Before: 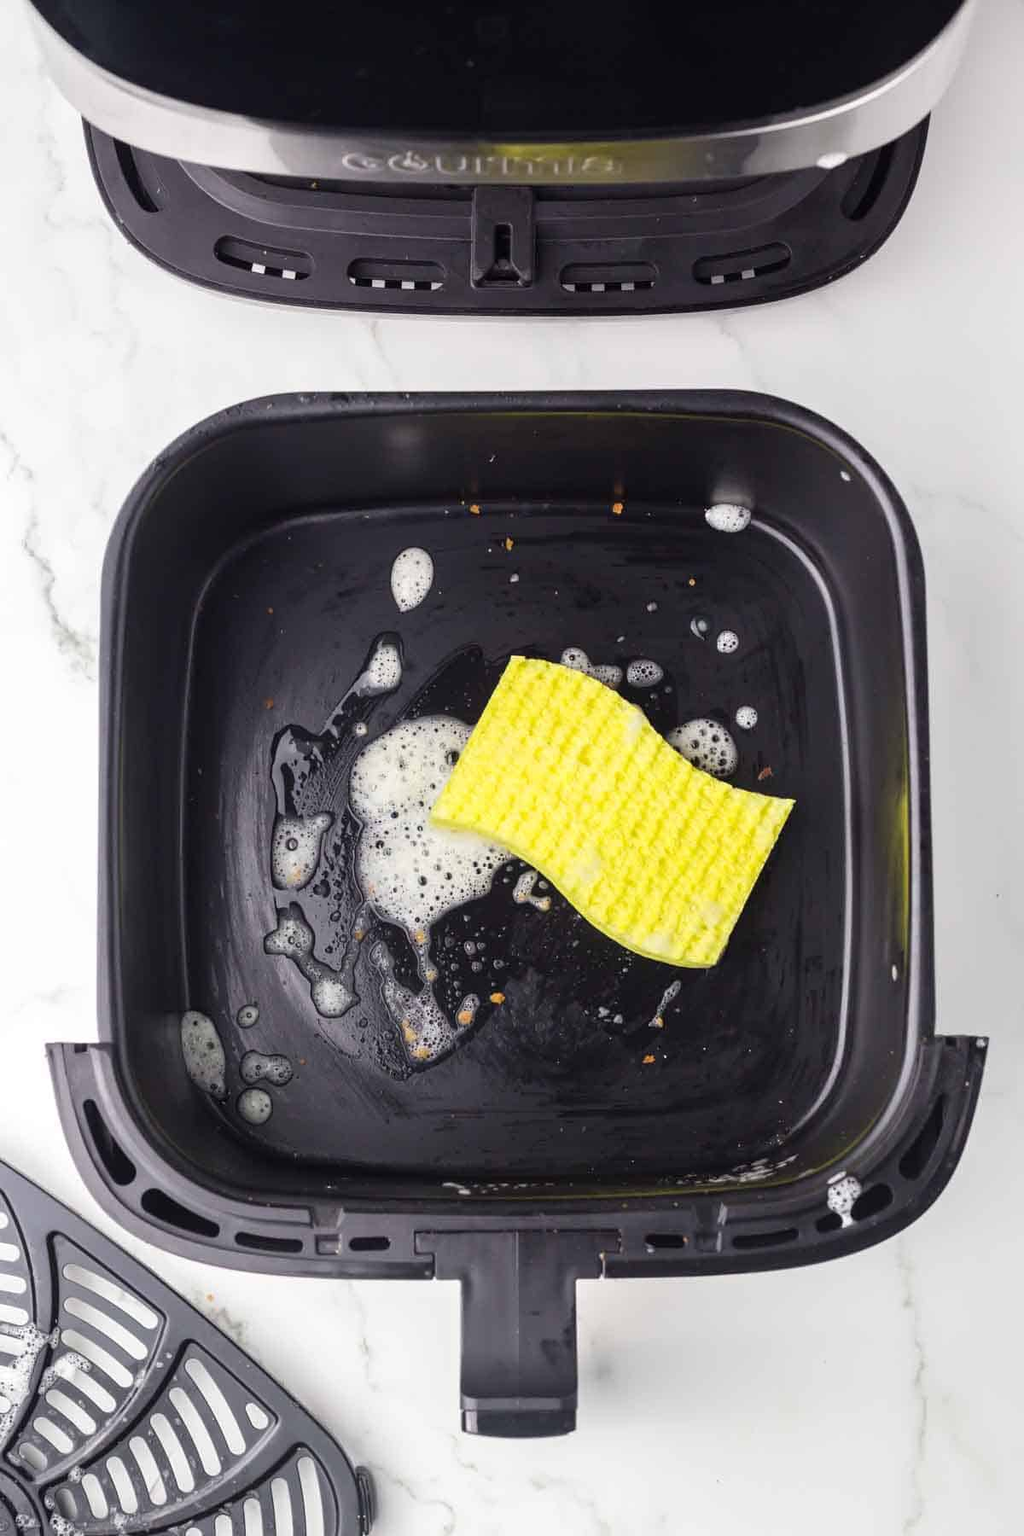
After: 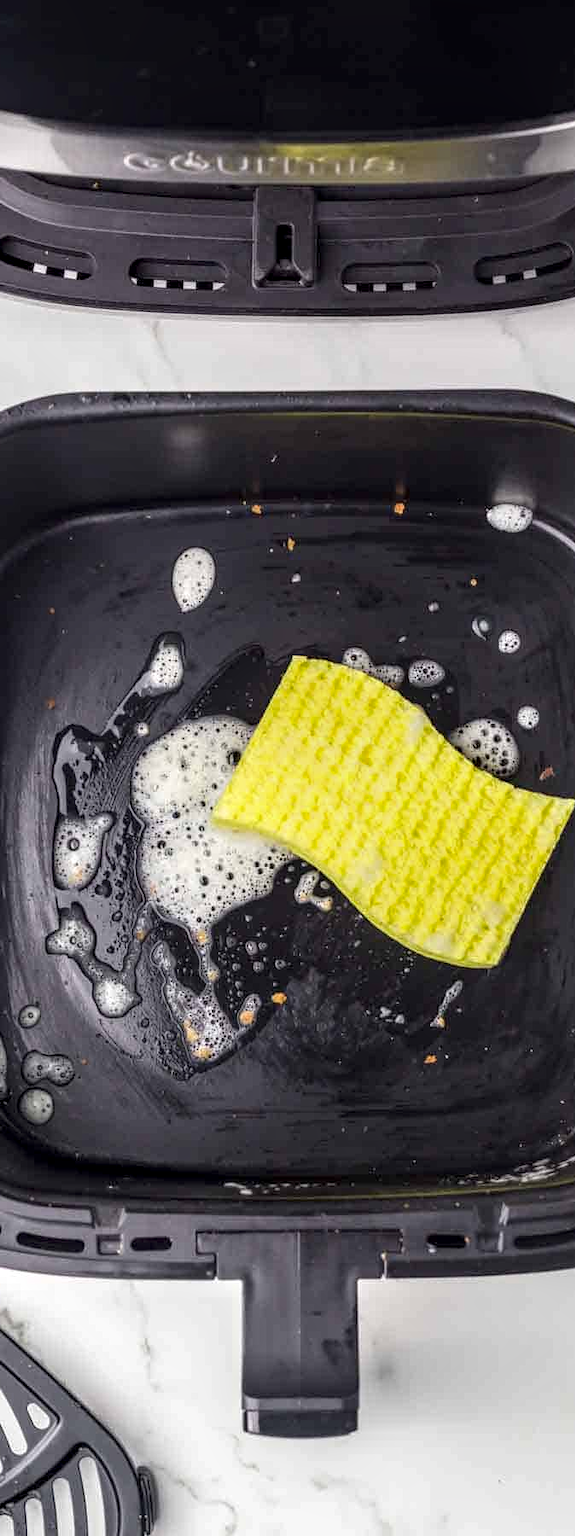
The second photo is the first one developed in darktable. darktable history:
crop: left 21.37%, right 22.41%
local contrast: highlights 22%, detail 150%
